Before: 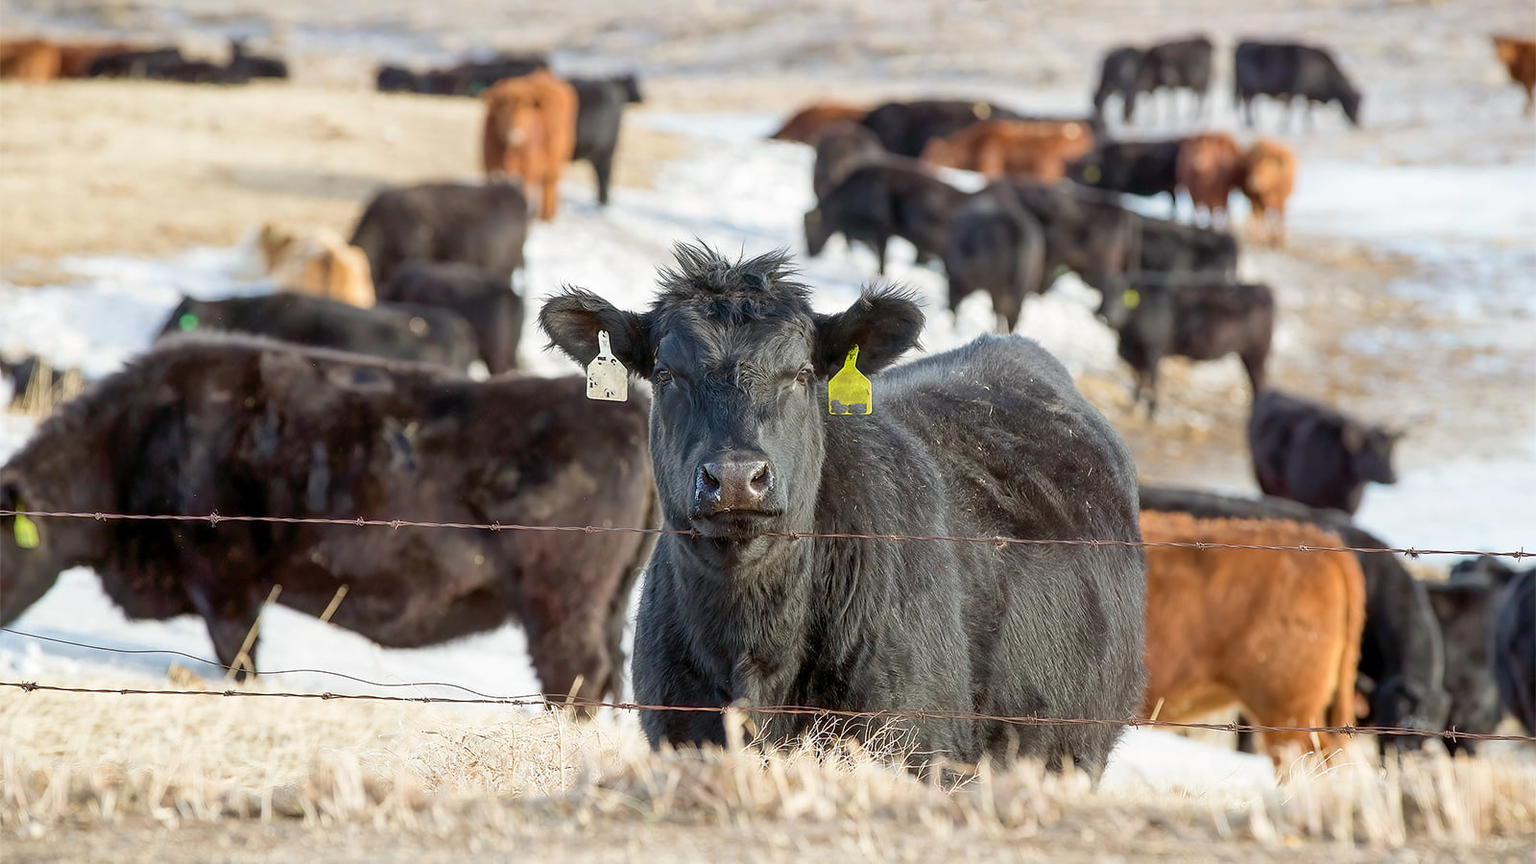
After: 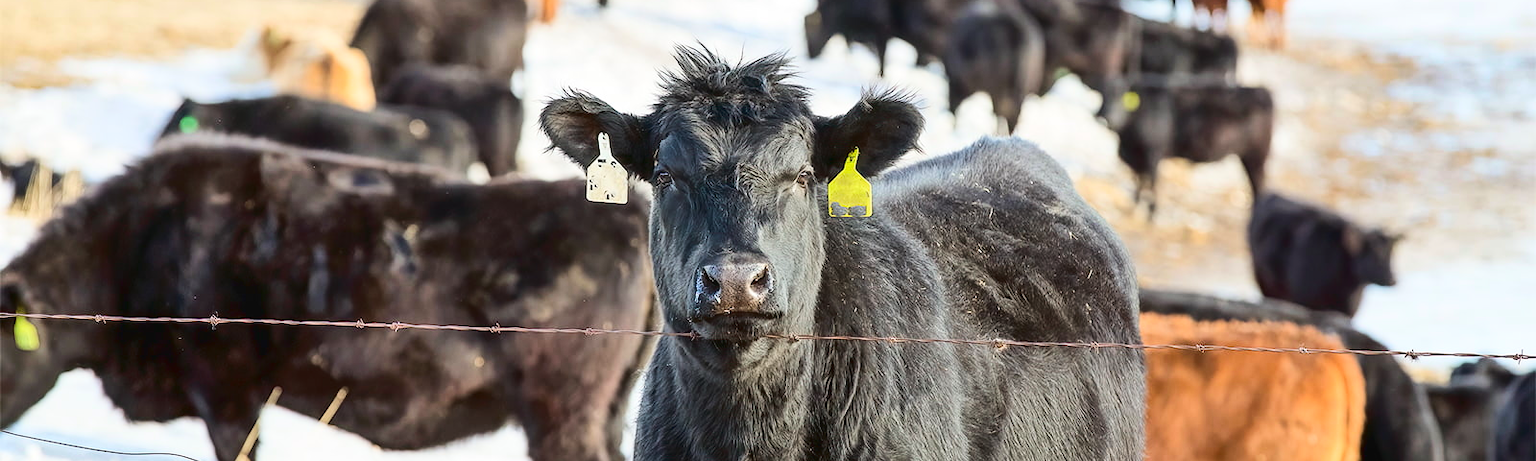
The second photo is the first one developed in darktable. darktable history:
shadows and highlights: highlights color adjustment 49.45%, soften with gaussian
tone curve: curves: ch0 [(0, 0.026) (0.184, 0.172) (0.391, 0.468) (0.446, 0.56) (0.605, 0.758) (0.831, 0.931) (0.992, 1)]; ch1 [(0, 0) (0.437, 0.447) (0.501, 0.502) (0.538, 0.539) (0.574, 0.589) (0.617, 0.64) (0.699, 0.749) (0.859, 0.919) (1, 1)]; ch2 [(0, 0) (0.33, 0.301) (0.421, 0.443) (0.447, 0.482) (0.499, 0.509) (0.538, 0.564) (0.585, 0.615) (0.664, 0.664) (1, 1)], color space Lab, linked channels, preserve colors none
tone equalizer: -7 EV 0.129 EV, mask exposure compensation -0.512 EV
crop and rotate: top 22.932%, bottom 23.515%
